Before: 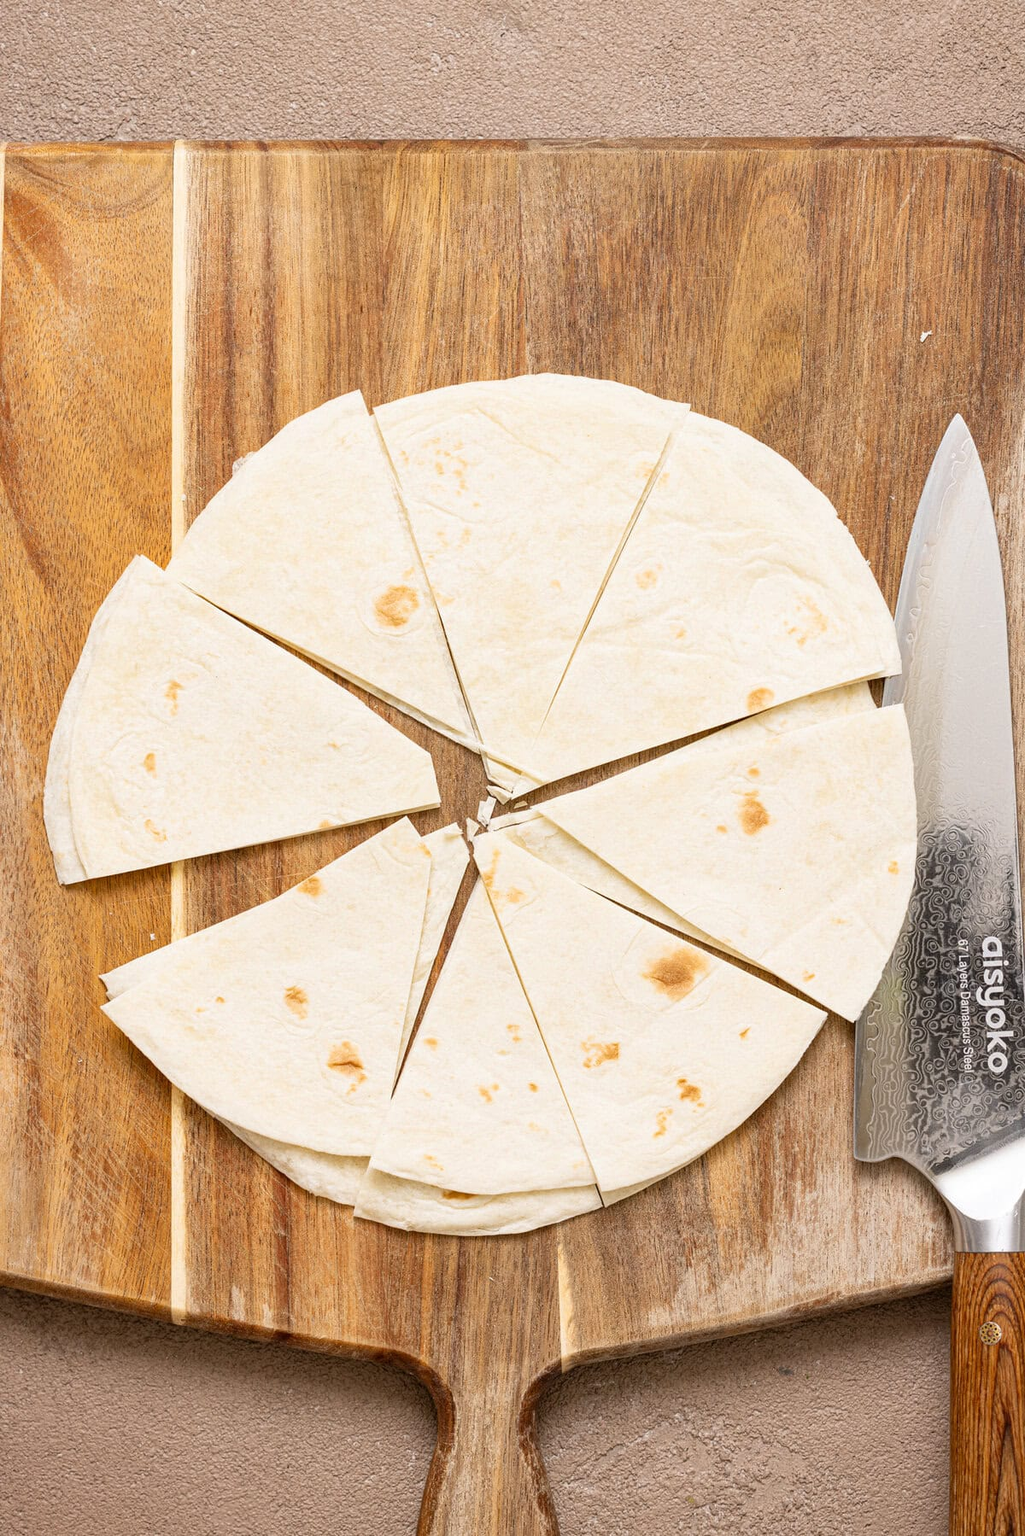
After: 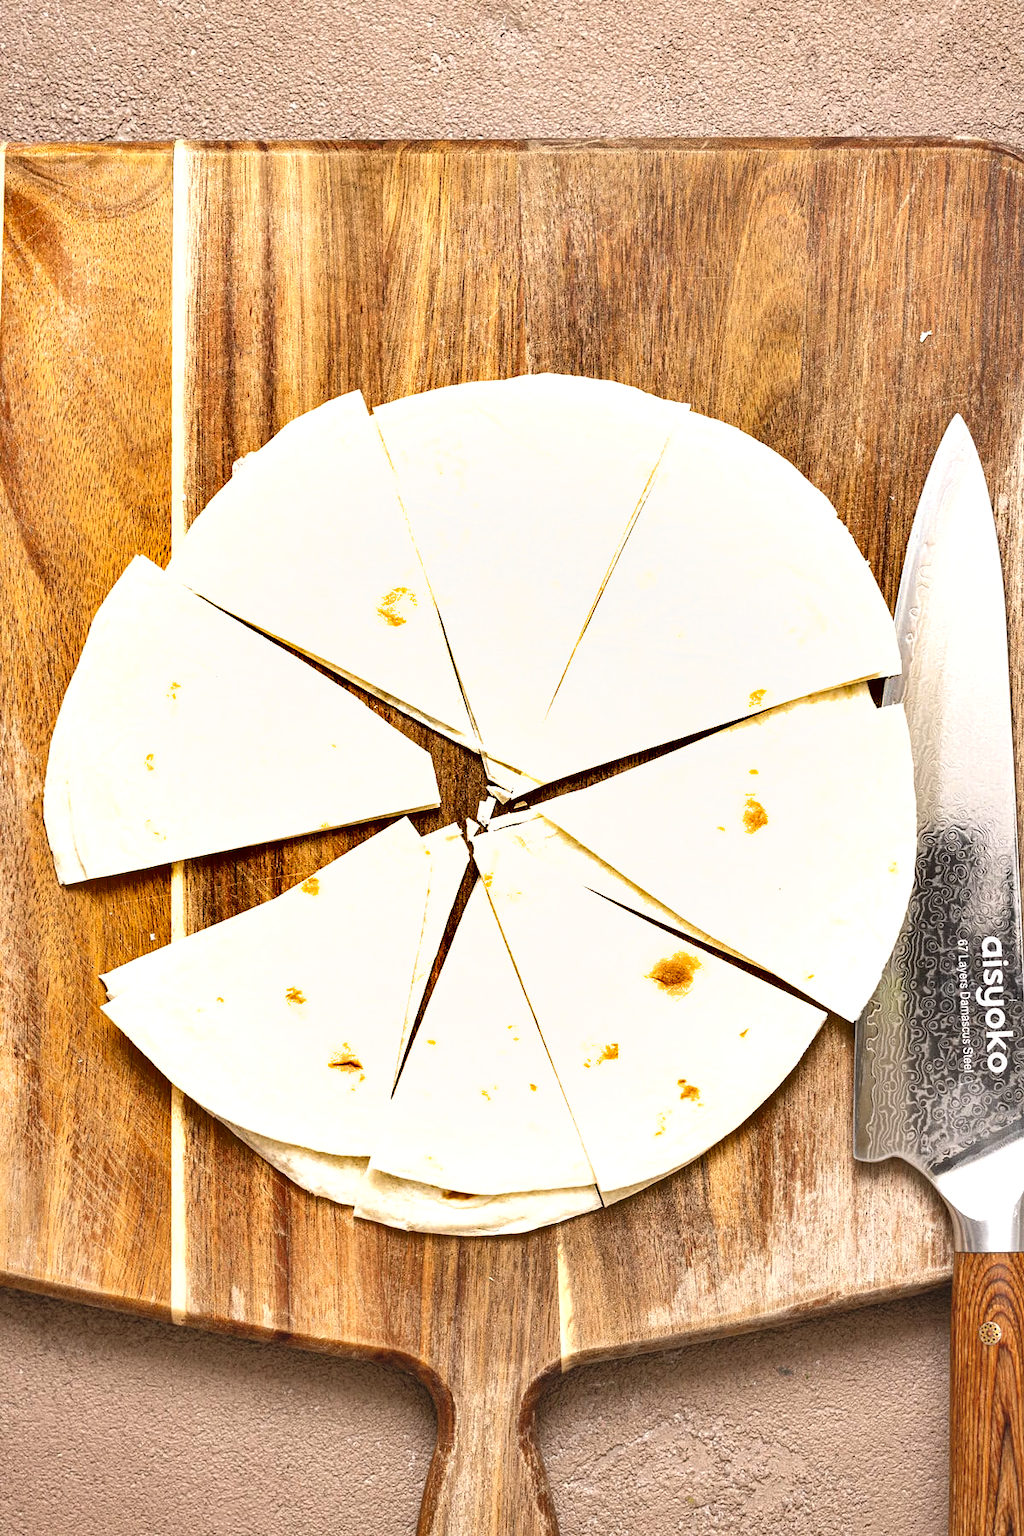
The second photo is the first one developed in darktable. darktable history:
shadows and highlights: soften with gaussian
exposure: black level correction -0.005, exposure 0.622 EV, compensate highlight preservation false
